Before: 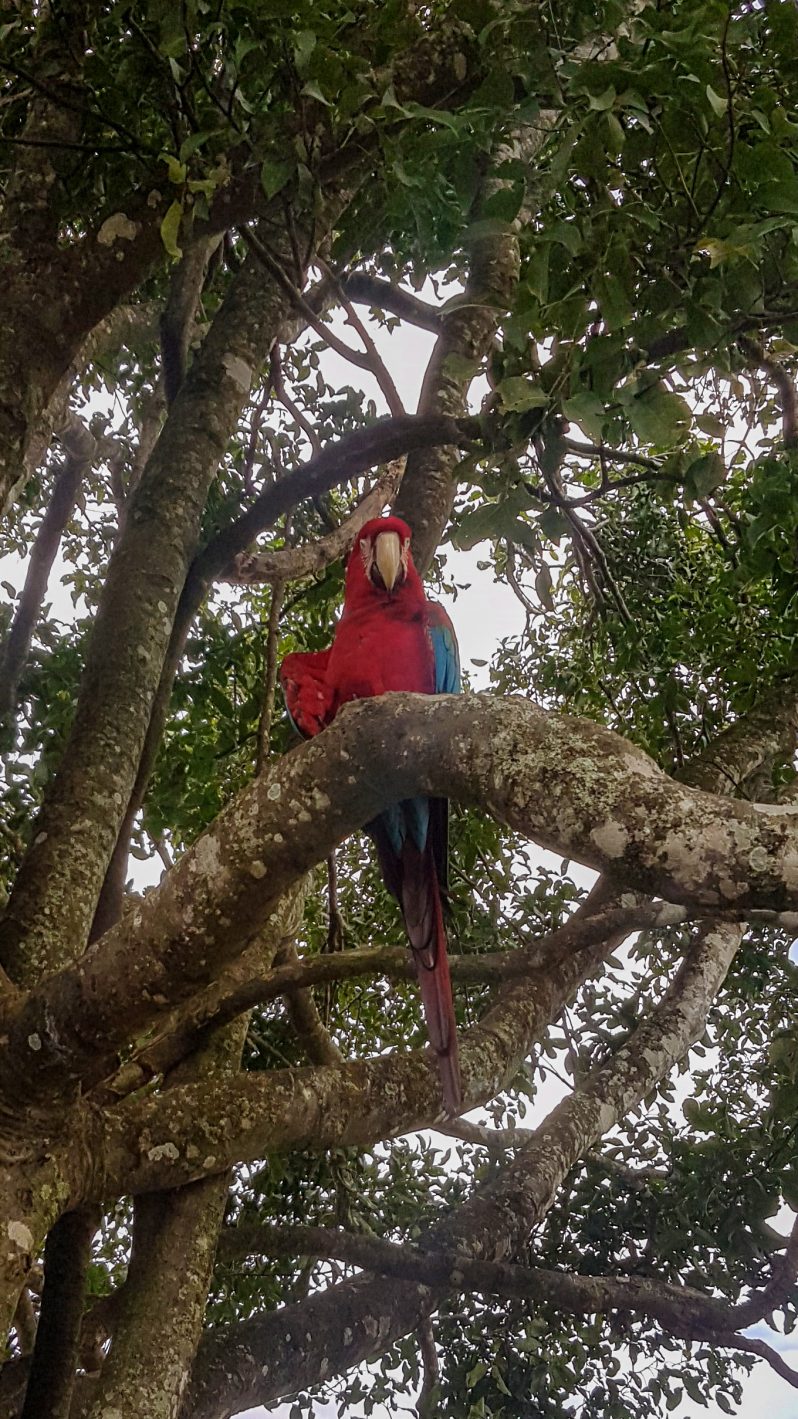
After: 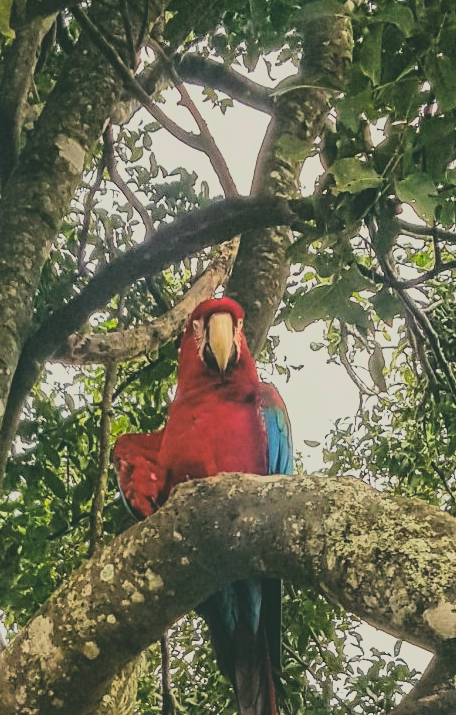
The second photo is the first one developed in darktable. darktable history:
crop: left 20.932%, top 15.471%, right 21.848%, bottom 34.081%
color correction: highlights a* -0.482, highlights b* 9.48, shadows a* -9.48, shadows b* 0.803
contrast brightness saturation: contrast -0.28
rgb curve: curves: ch0 [(0, 0) (0.21, 0.15) (0.24, 0.21) (0.5, 0.75) (0.75, 0.96) (0.89, 0.99) (1, 1)]; ch1 [(0, 0.02) (0.21, 0.13) (0.25, 0.2) (0.5, 0.67) (0.75, 0.9) (0.89, 0.97) (1, 1)]; ch2 [(0, 0.02) (0.21, 0.13) (0.25, 0.2) (0.5, 0.67) (0.75, 0.9) (0.89, 0.97) (1, 1)], compensate middle gray true
exposure: black level correction -0.015, compensate highlight preservation false
haze removal: compatibility mode true, adaptive false
